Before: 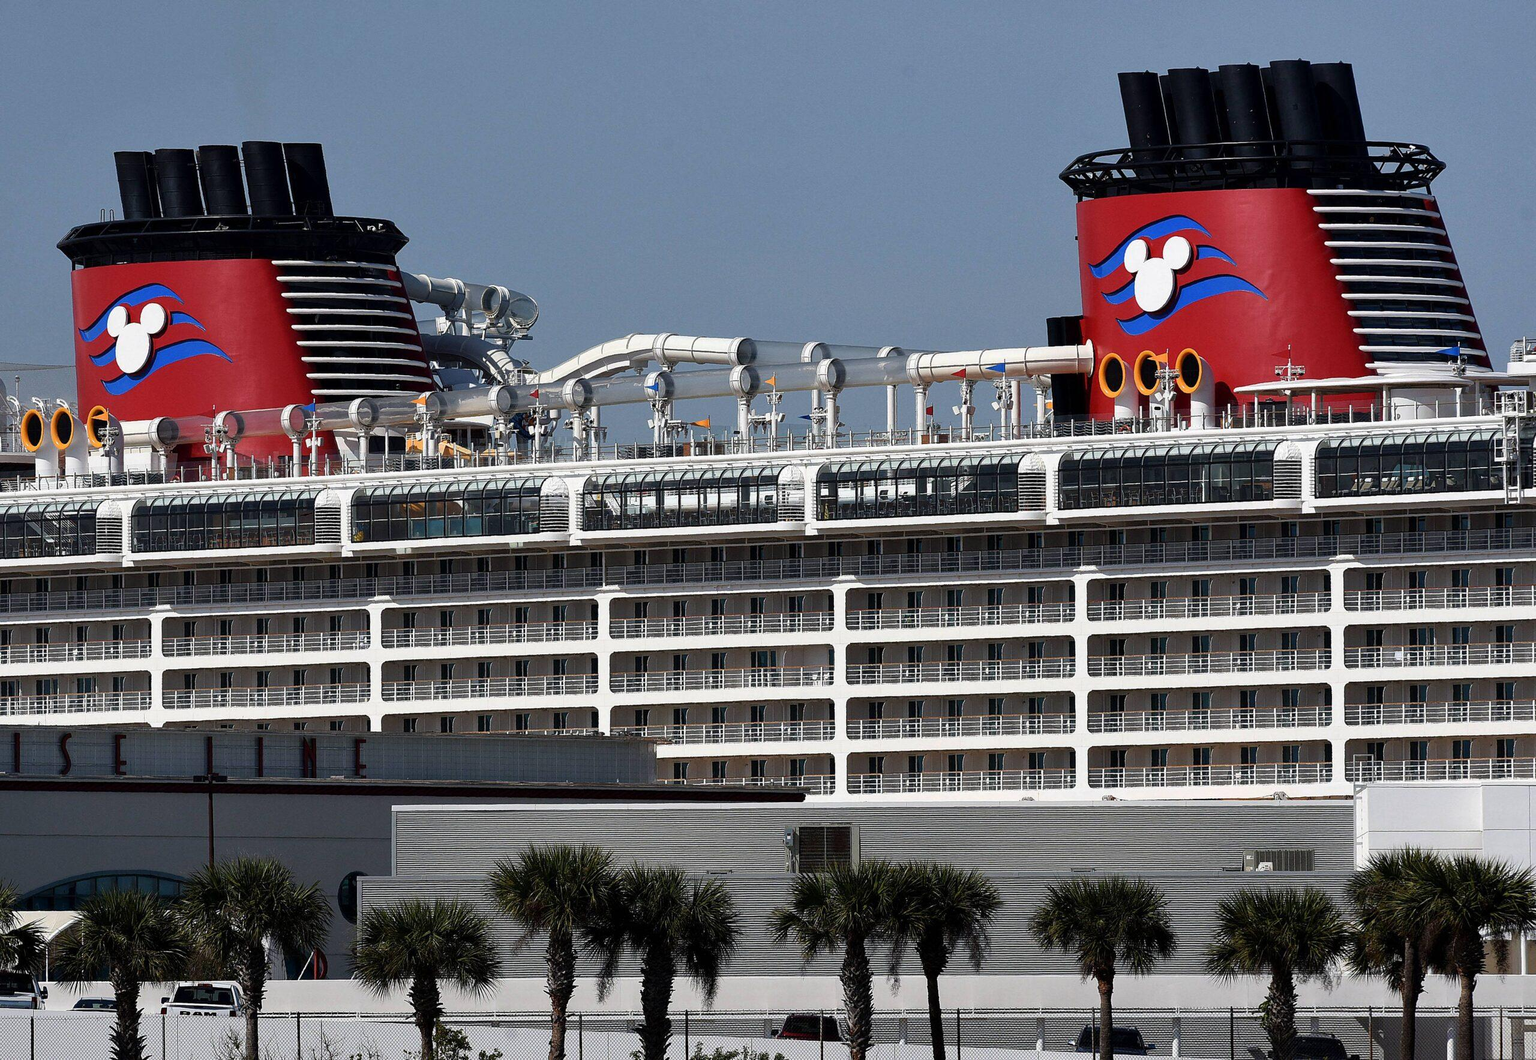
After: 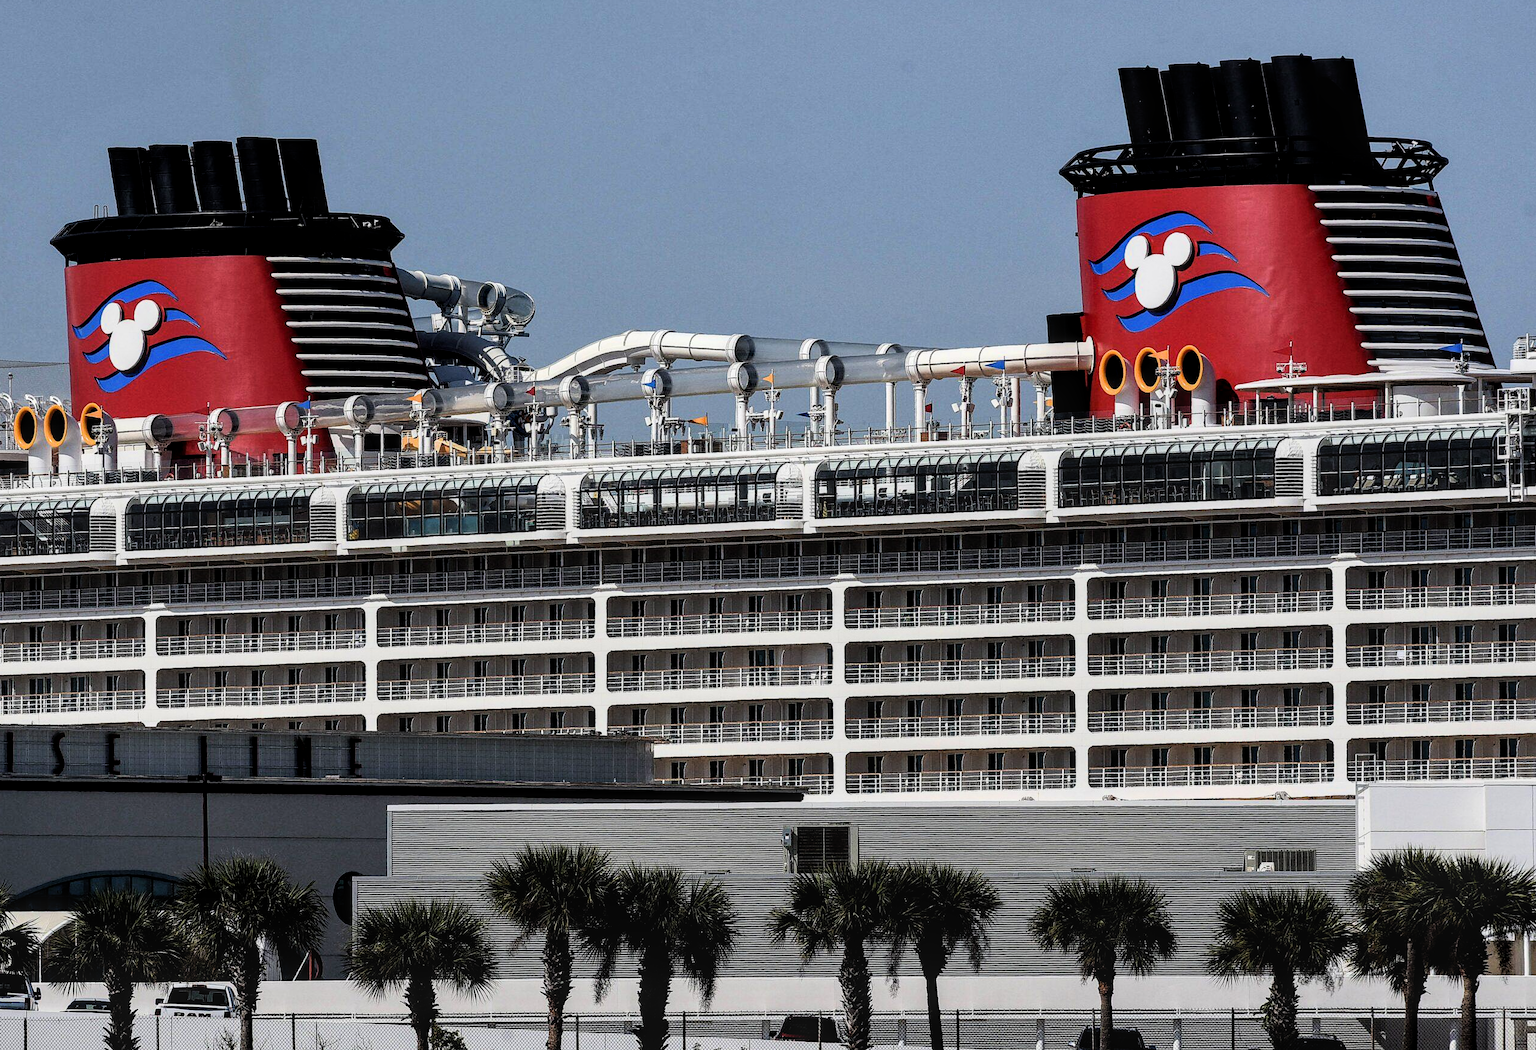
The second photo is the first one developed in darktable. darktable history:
crop: left 0.478%, top 0.518%, right 0.177%, bottom 0.923%
local contrast: on, module defaults
filmic rgb: middle gray luminance 18.36%, black relative exposure -11.18 EV, white relative exposure 3.74 EV, target black luminance 0%, hardness 5.84, latitude 56.76%, contrast 0.965, shadows ↔ highlights balance 49.8%, color science v6 (2022)
tone equalizer: -8 EV -0.742 EV, -7 EV -0.707 EV, -6 EV -0.563 EV, -5 EV -0.379 EV, -3 EV 0.369 EV, -2 EV 0.6 EV, -1 EV 0.69 EV, +0 EV 0.768 EV, edges refinement/feathering 500, mask exposure compensation -1.57 EV, preserve details no
